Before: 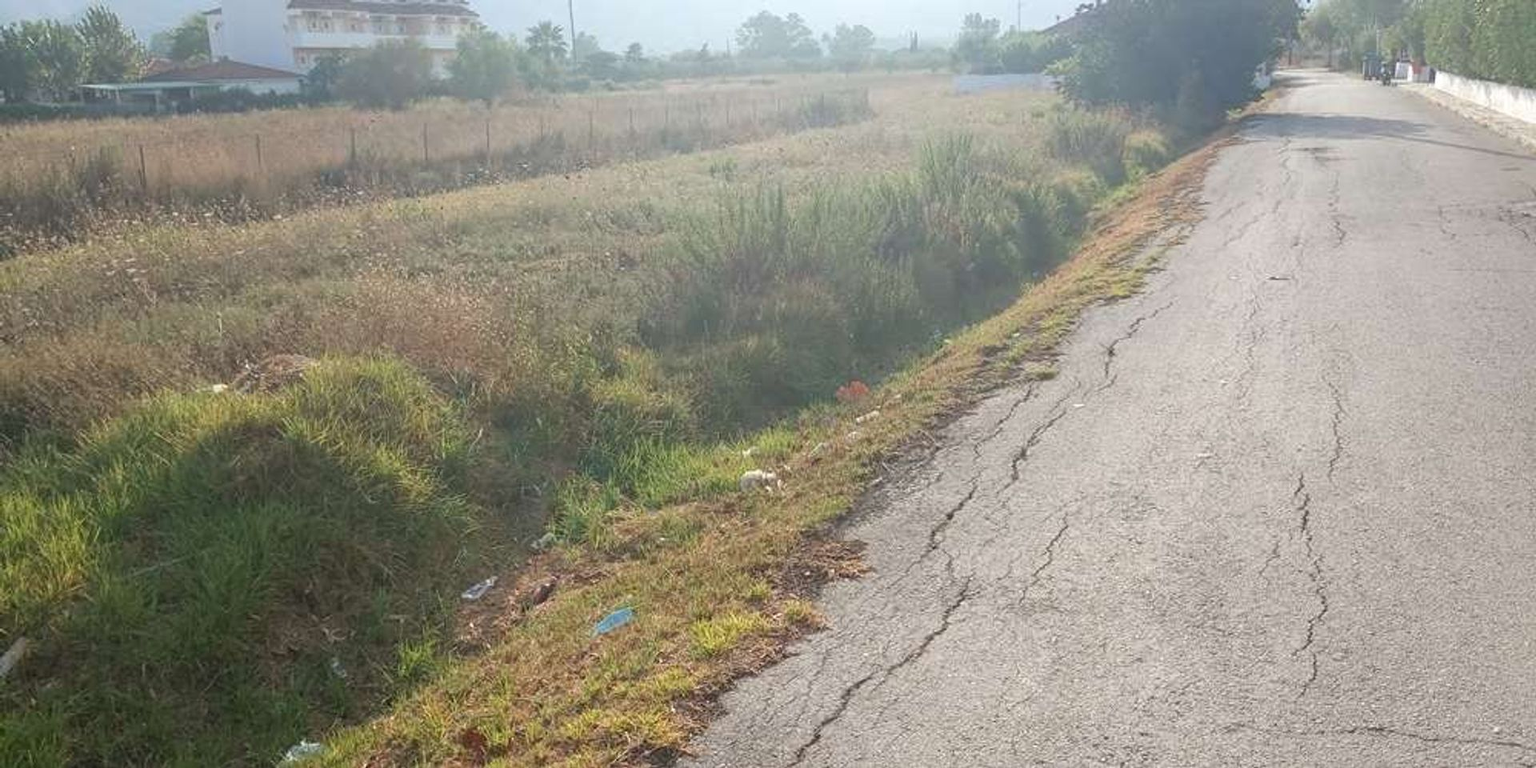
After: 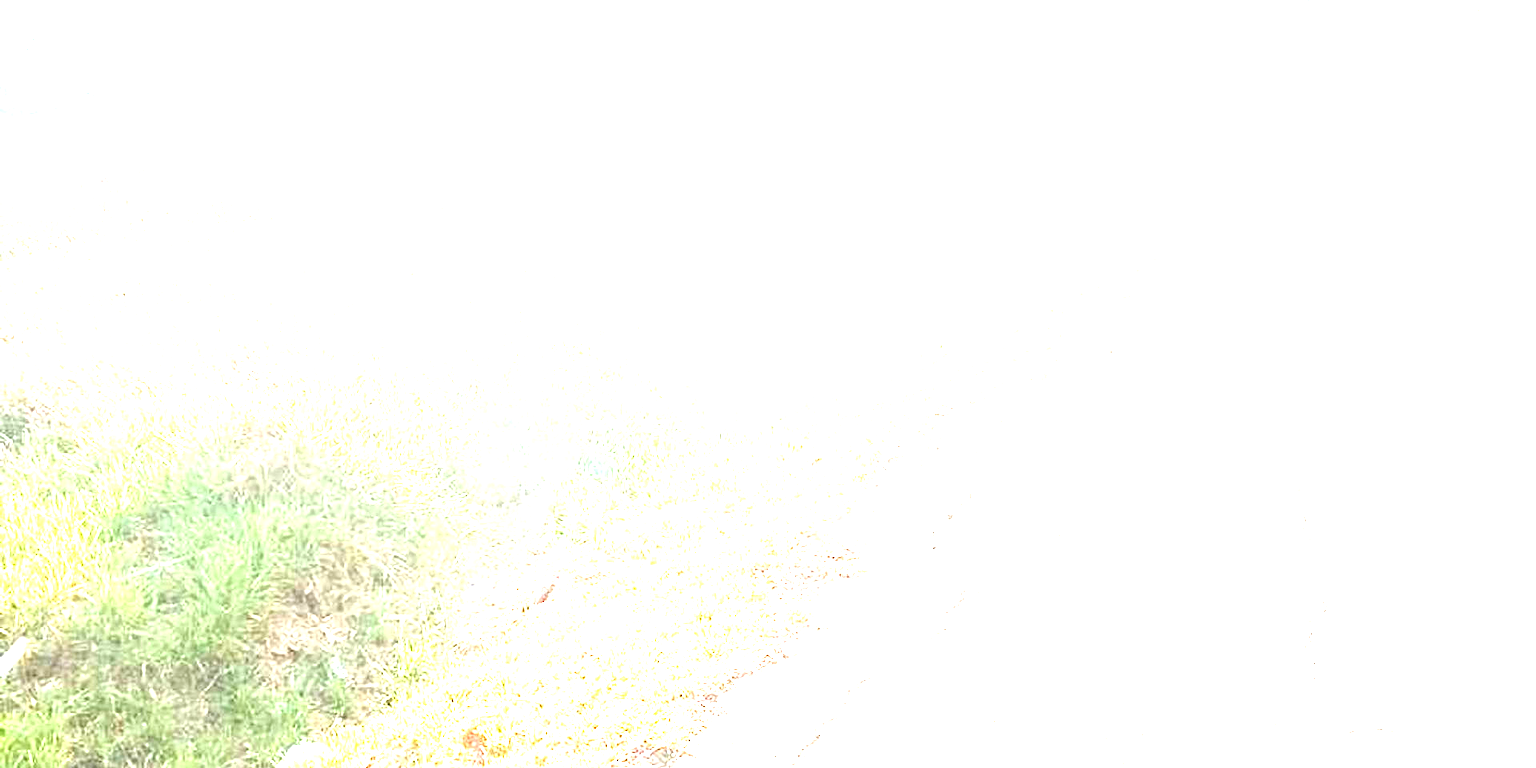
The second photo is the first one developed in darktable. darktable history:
exposure: black level correction 0, exposure 3.997 EV, compensate exposure bias true, compensate highlight preservation false
local contrast: mode bilateral grid, contrast 20, coarseness 49, detail 120%, midtone range 0.2
base curve: curves: ch0 [(0, 0) (0.472, 0.508) (1, 1)], preserve colors none
